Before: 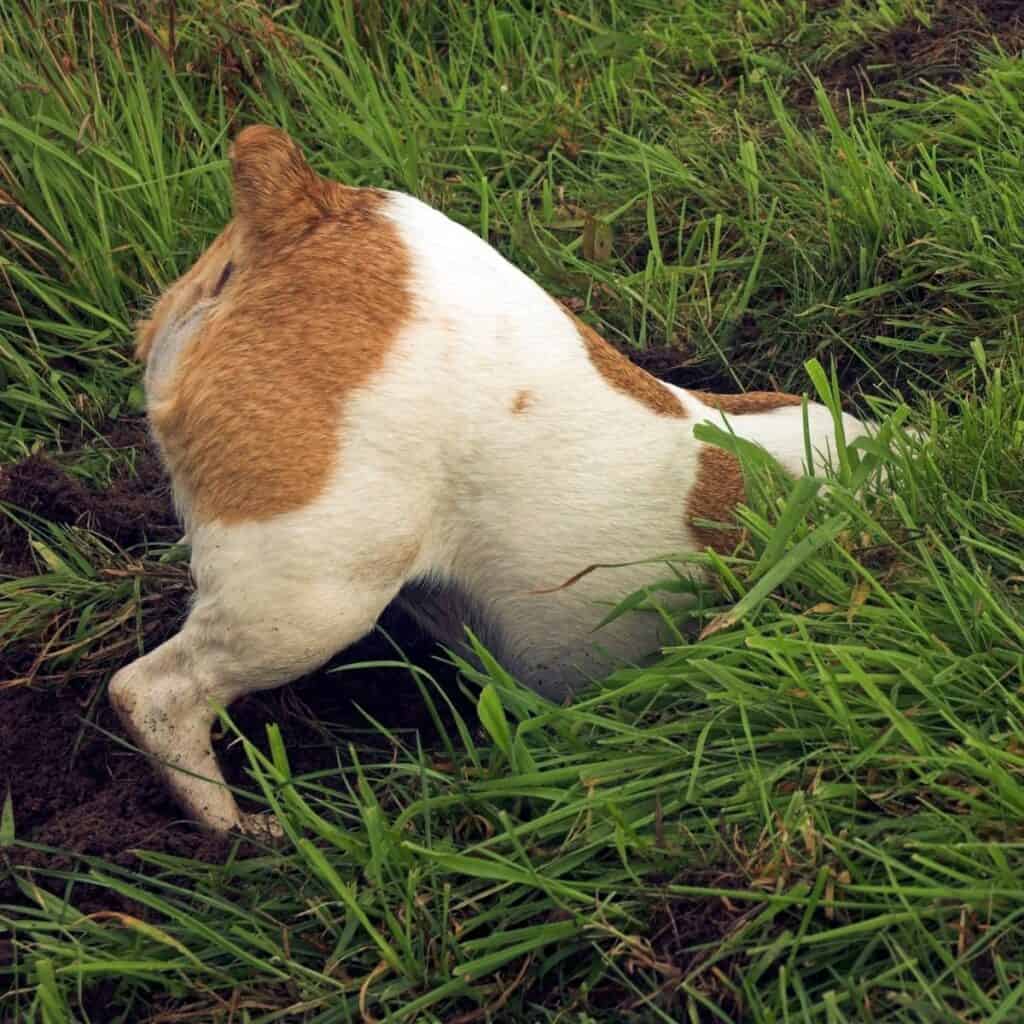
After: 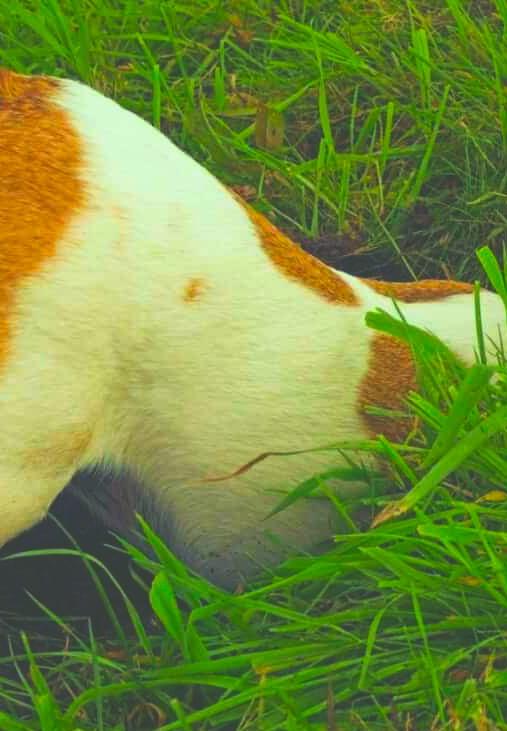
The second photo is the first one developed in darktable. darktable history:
crop: left 32.075%, top 10.976%, right 18.355%, bottom 17.596%
color correction: highlights a* -10.77, highlights b* 9.8, saturation 1.72
exposure: black level correction -0.028, compensate highlight preservation false
contrast brightness saturation: contrast -0.1, brightness 0.05, saturation 0.08
